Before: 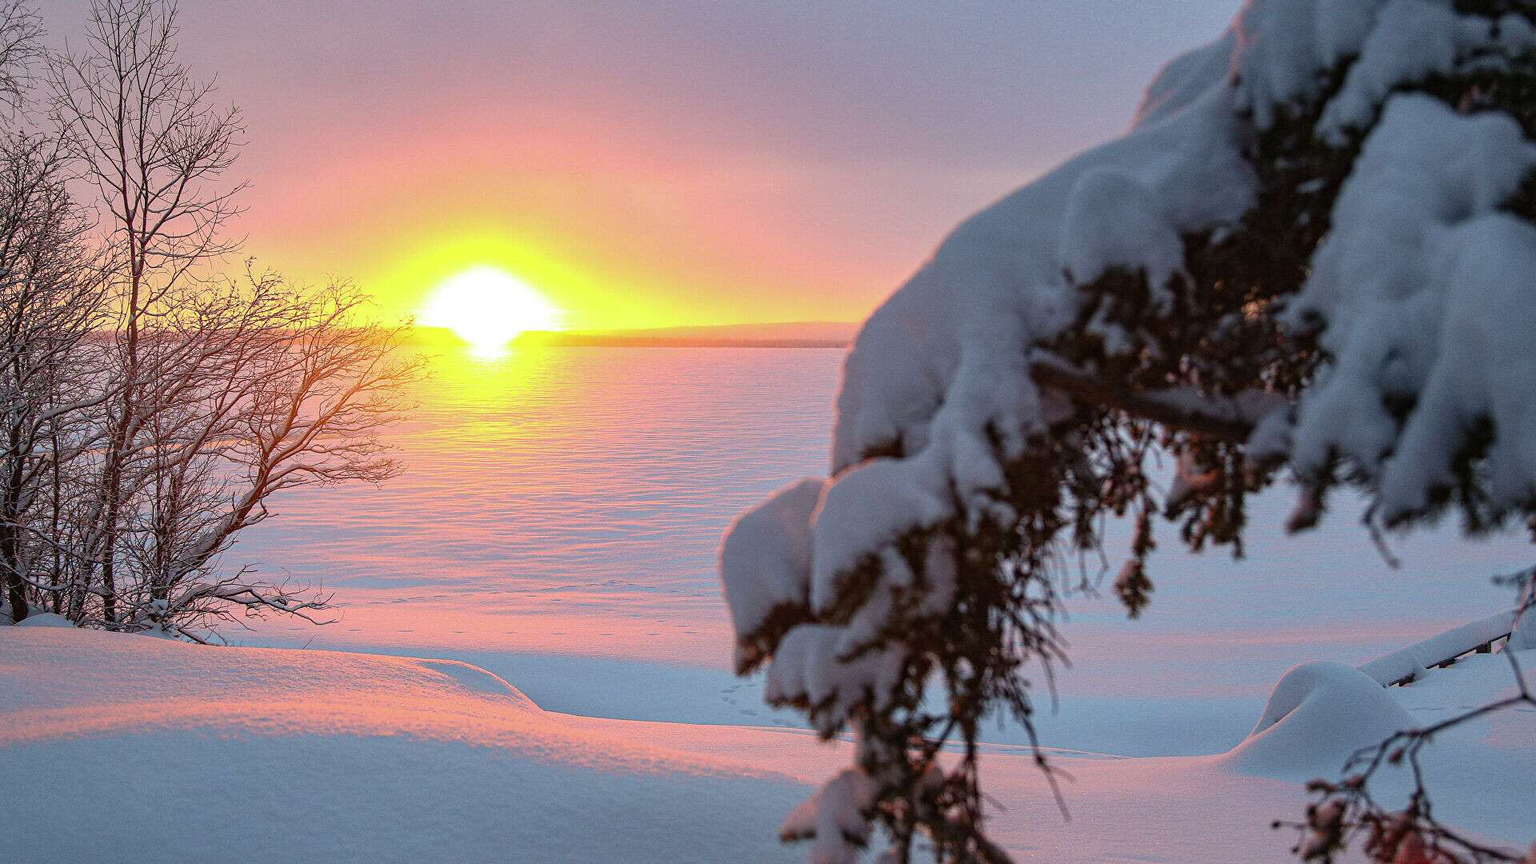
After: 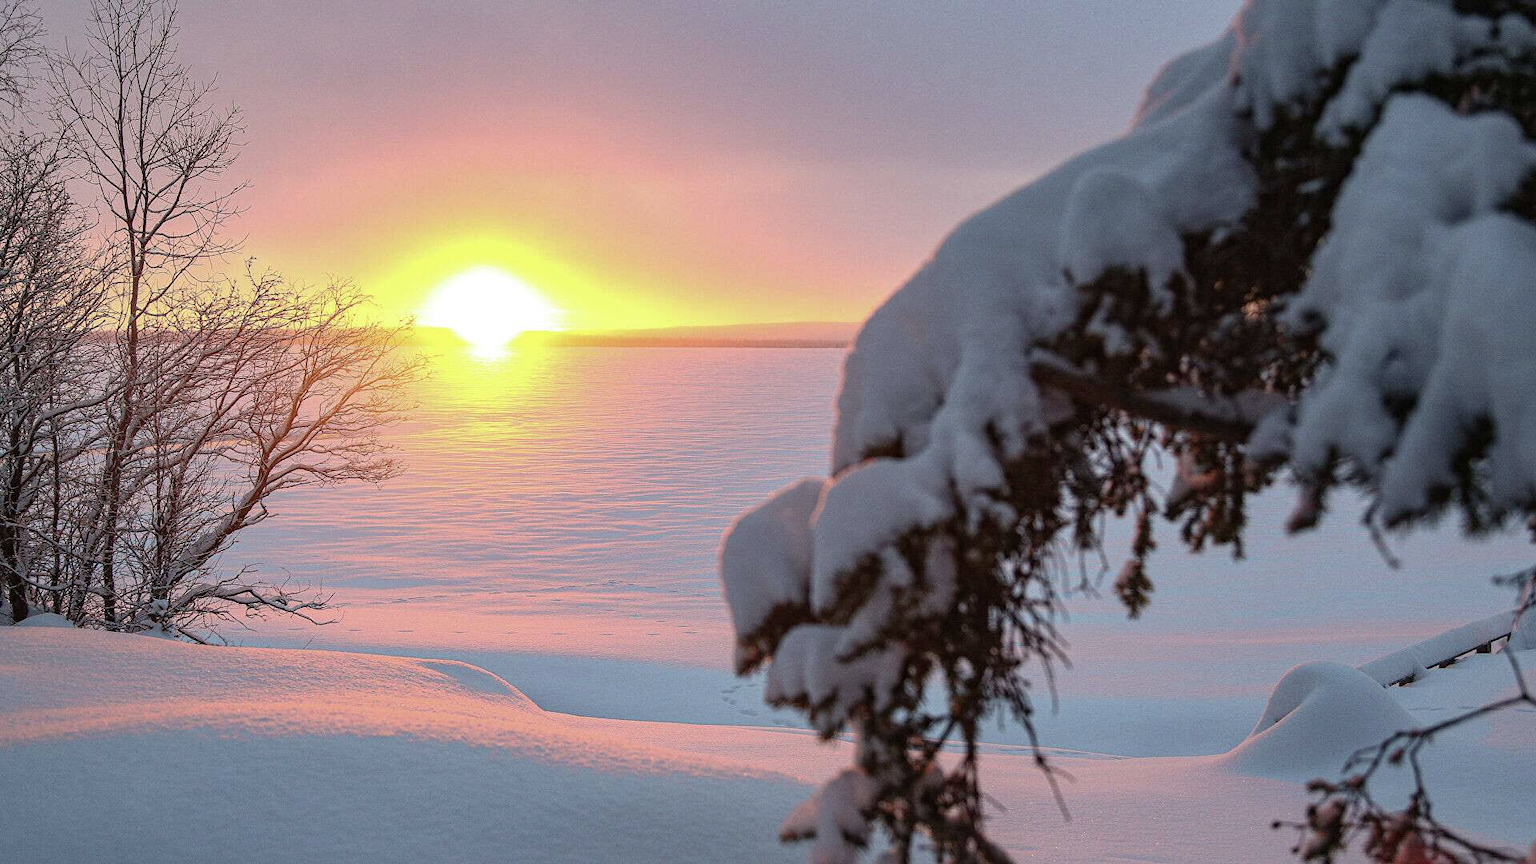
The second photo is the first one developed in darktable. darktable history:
color correction: highlights b* -0.046, saturation 0.802
